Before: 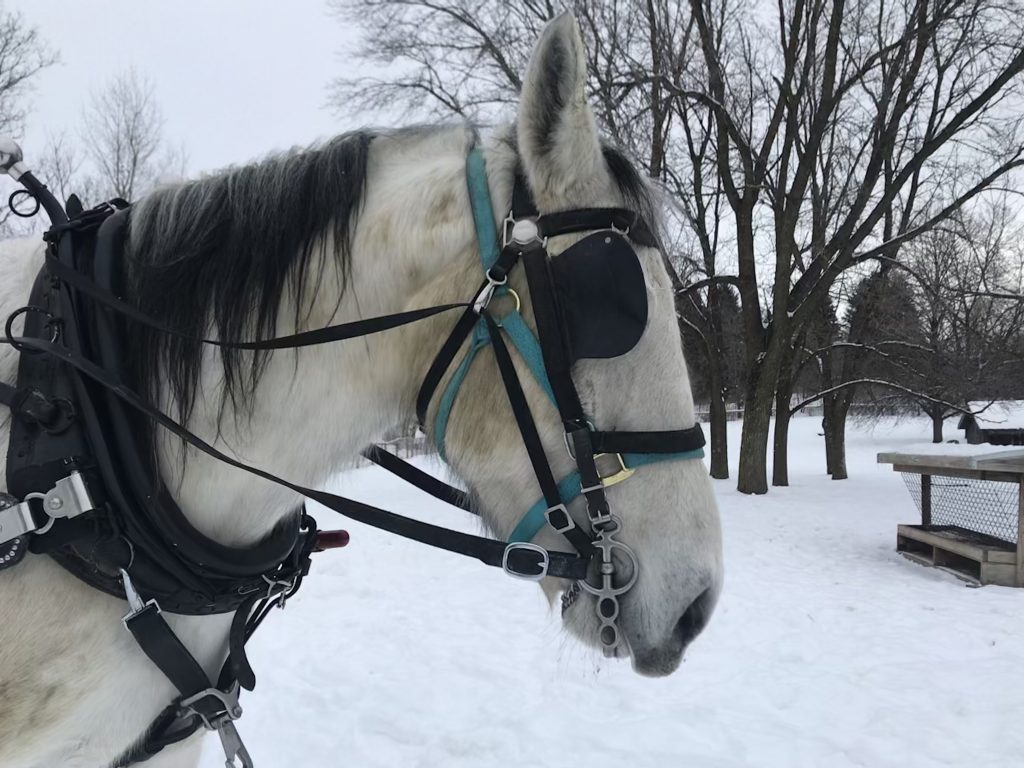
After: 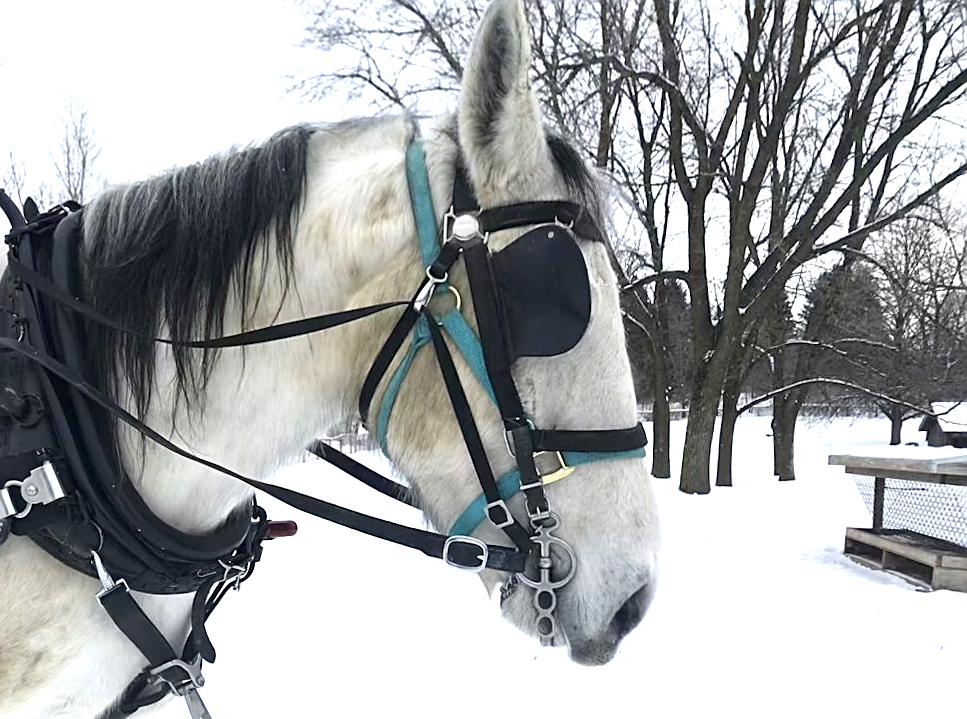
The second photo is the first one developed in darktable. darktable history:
rotate and perspective: rotation 0.062°, lens shift (vertical) 0.115, lens shift (horizontal) -0.133, crop left 0.047, crop right 0.94, crop top 0.061, crop bottom 0.94
sharpen: on, module defaults
exposure: black level correction 0.001, exposure 1 EV, compensate highlight preservation false
